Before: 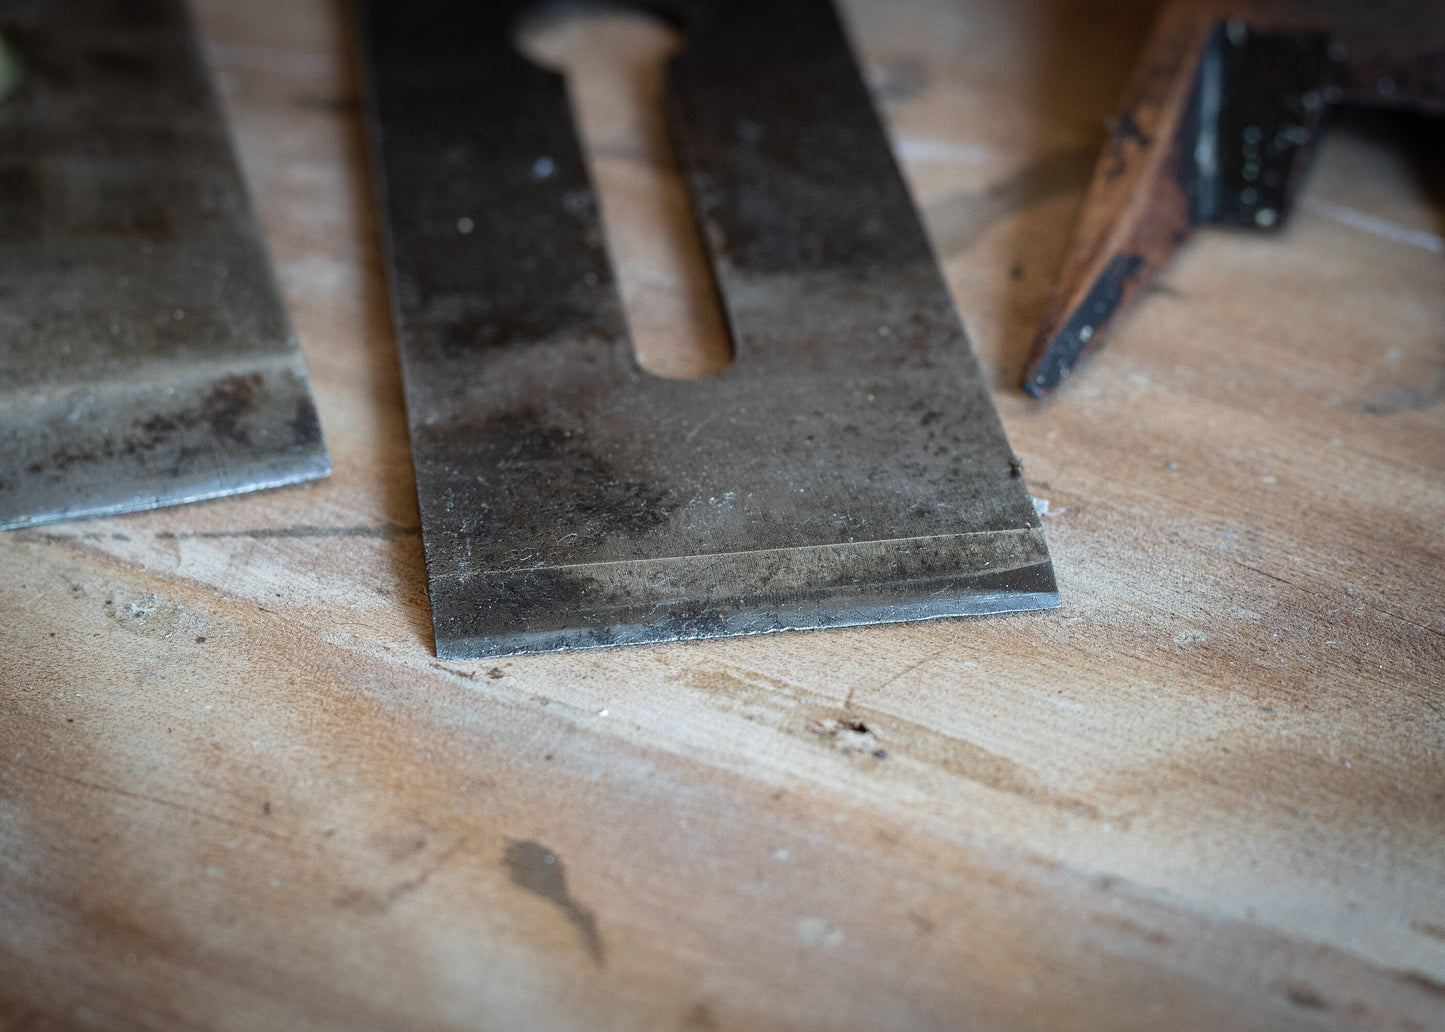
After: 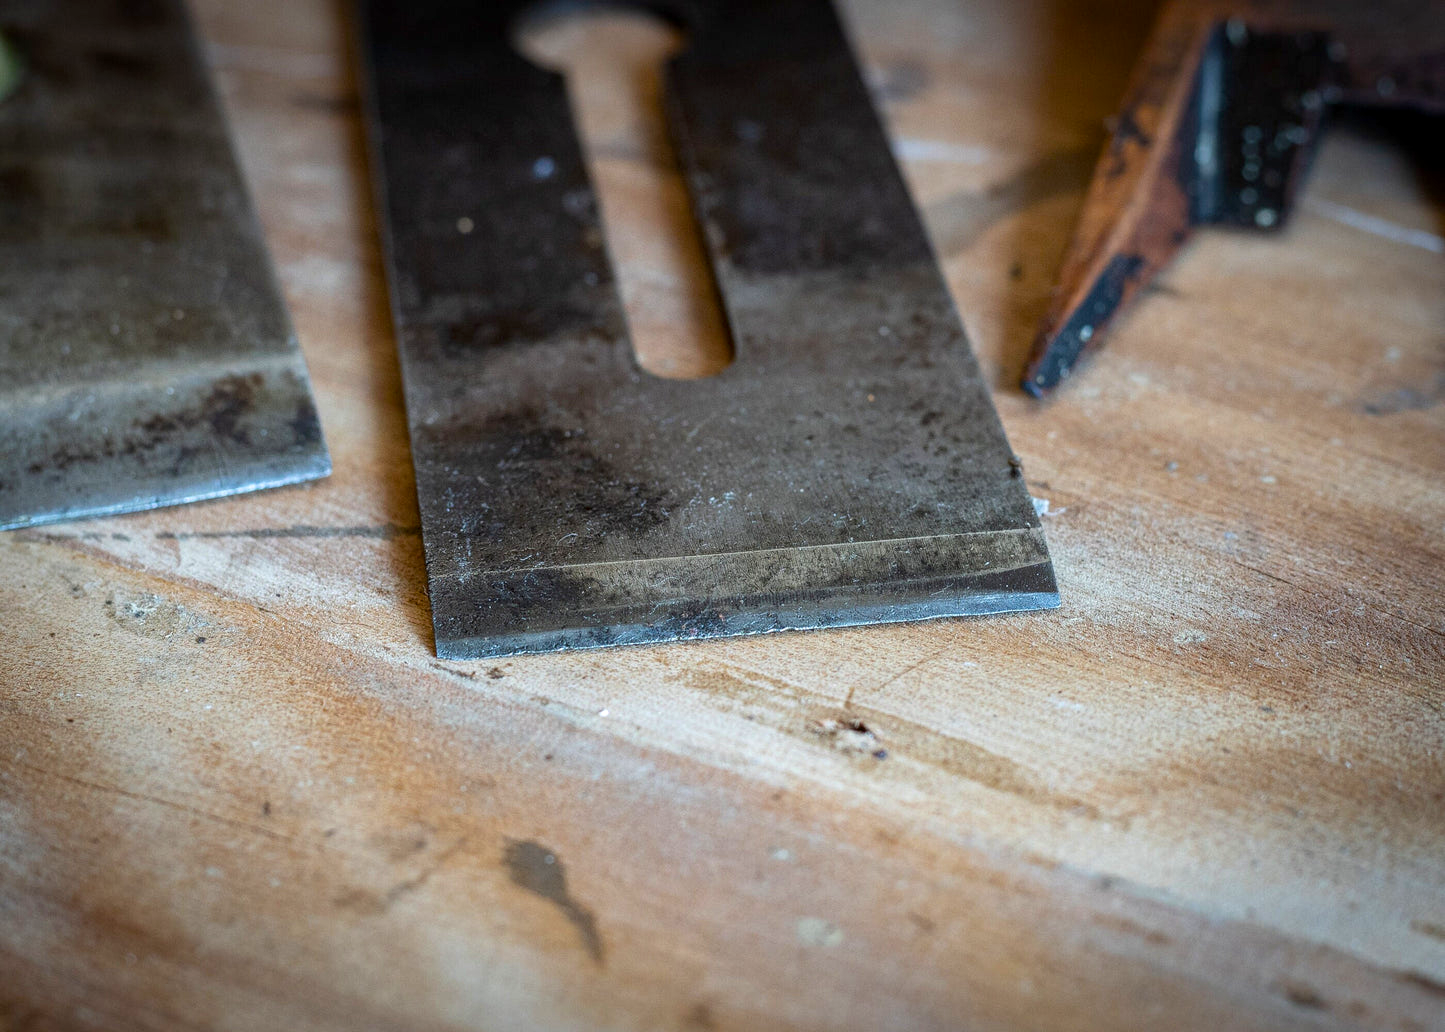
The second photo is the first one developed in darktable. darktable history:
local contrast: on, module defaults
color balance rgb: linear chroma grading › global chroma 15%, perceptual saturation grading › global saturation 30%
